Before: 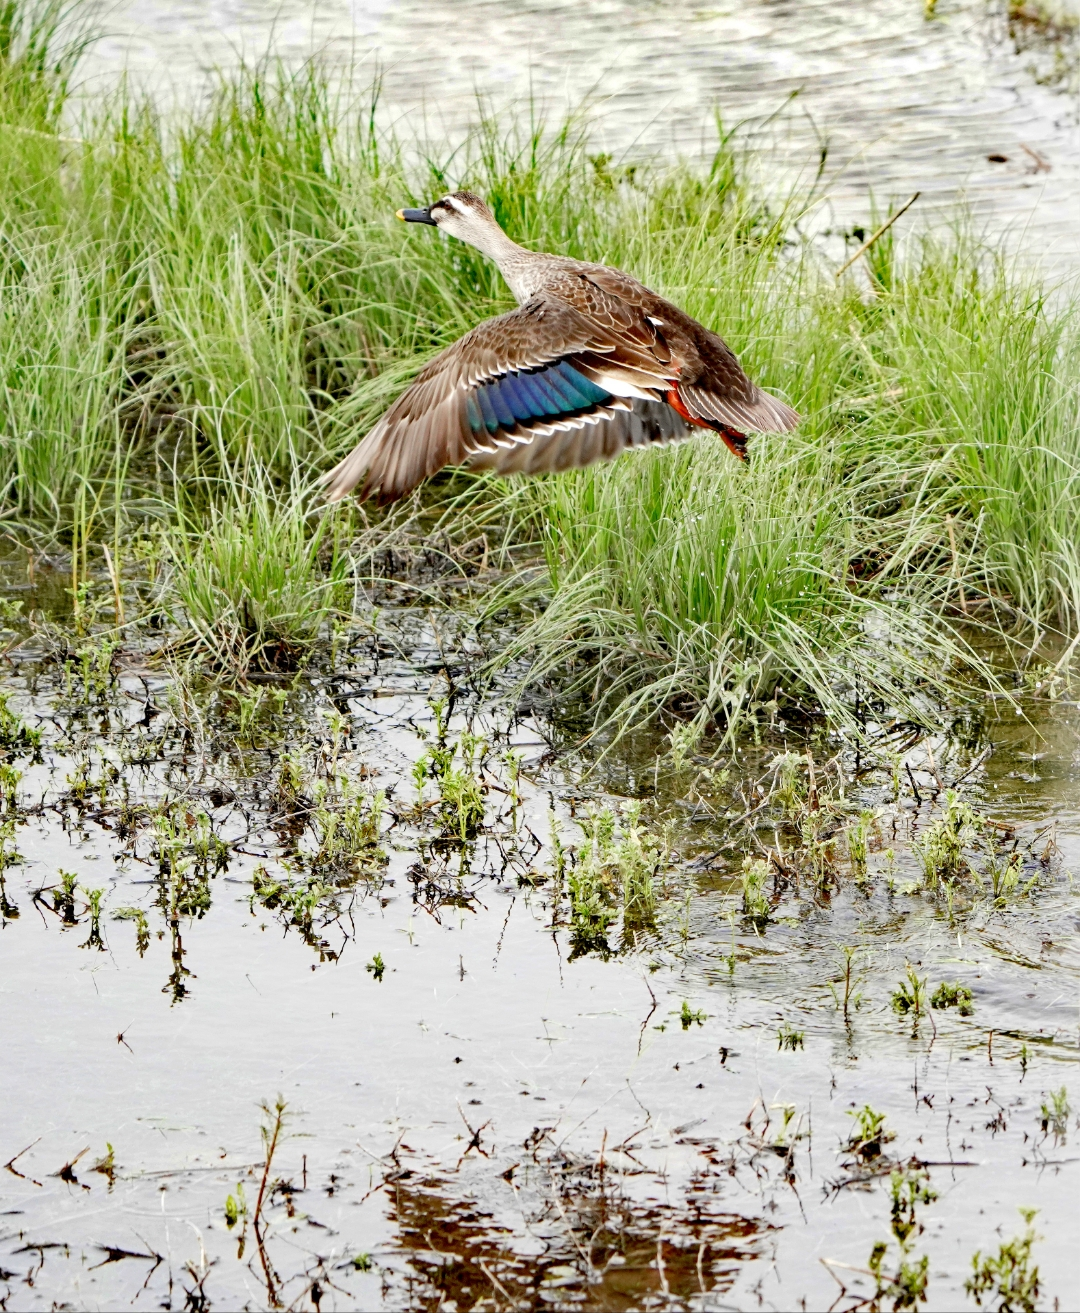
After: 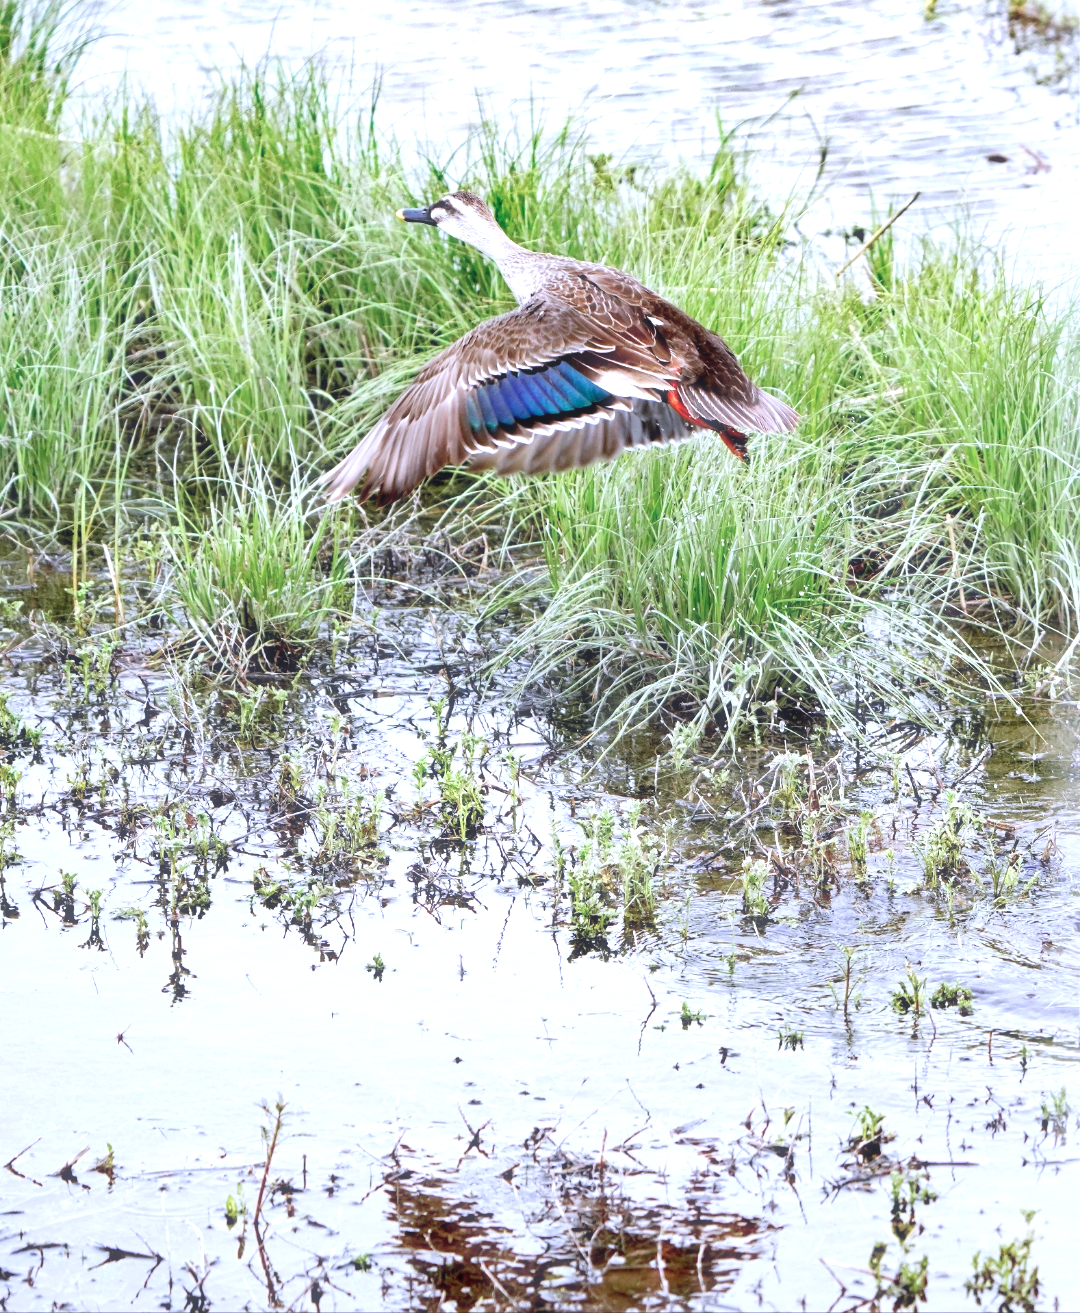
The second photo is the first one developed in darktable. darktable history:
exposure: black level correction 0, exposure 0.5 EV, compensate exposure bias true, compensate highlight preservation false
color calibration: illuminant as shot in camera, x 0.379, y 0.397, temperature 4131.76 K
haze removal: strength -0.087, distance 0.354, compatibility mode true
